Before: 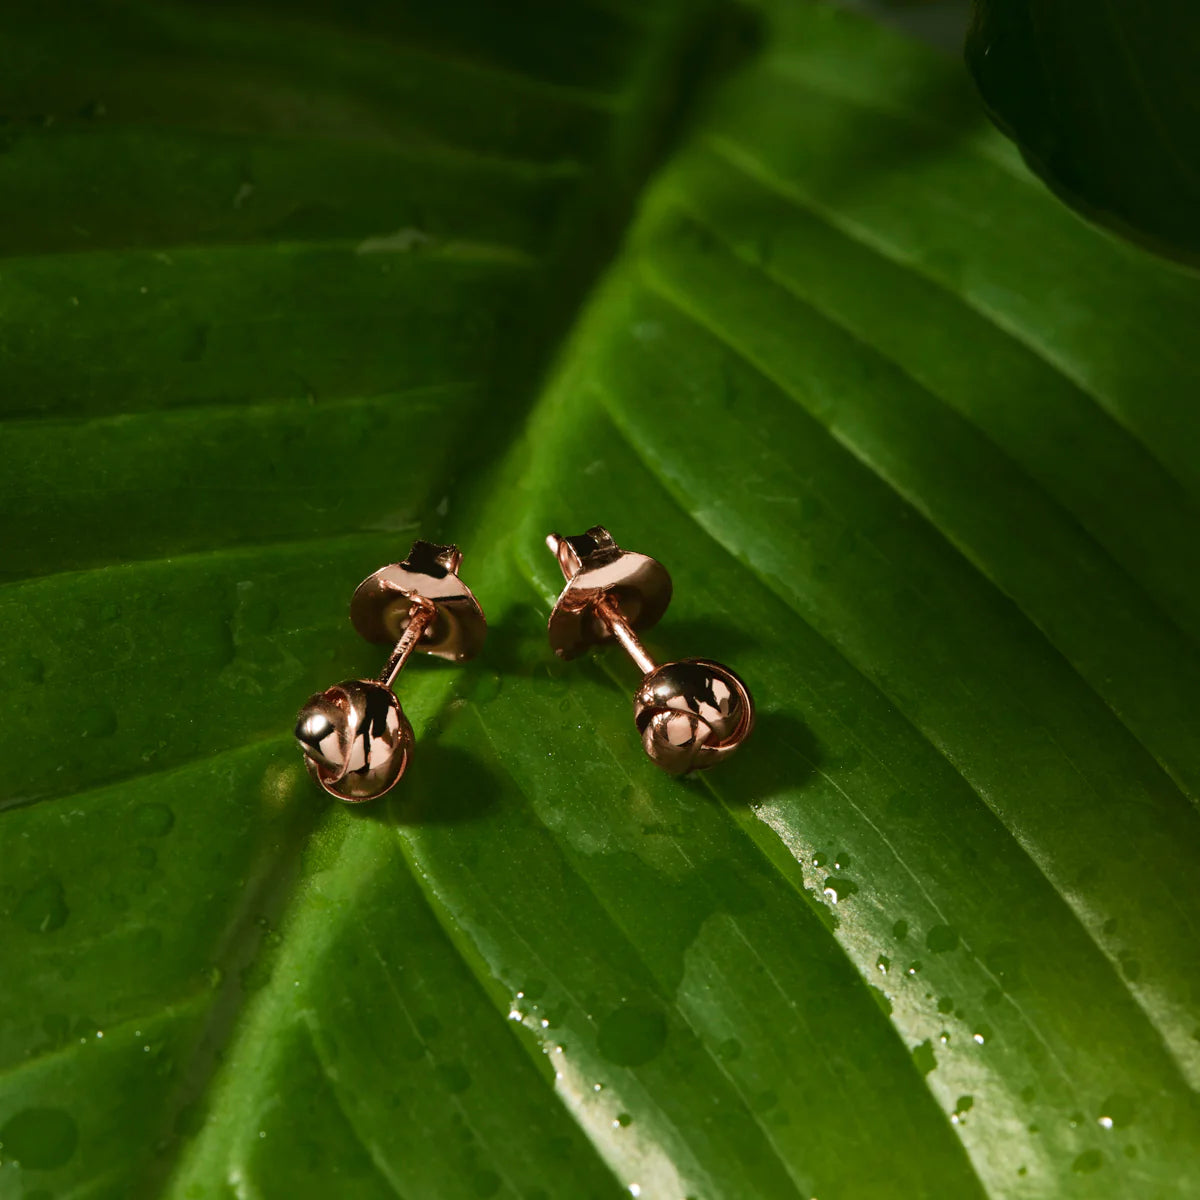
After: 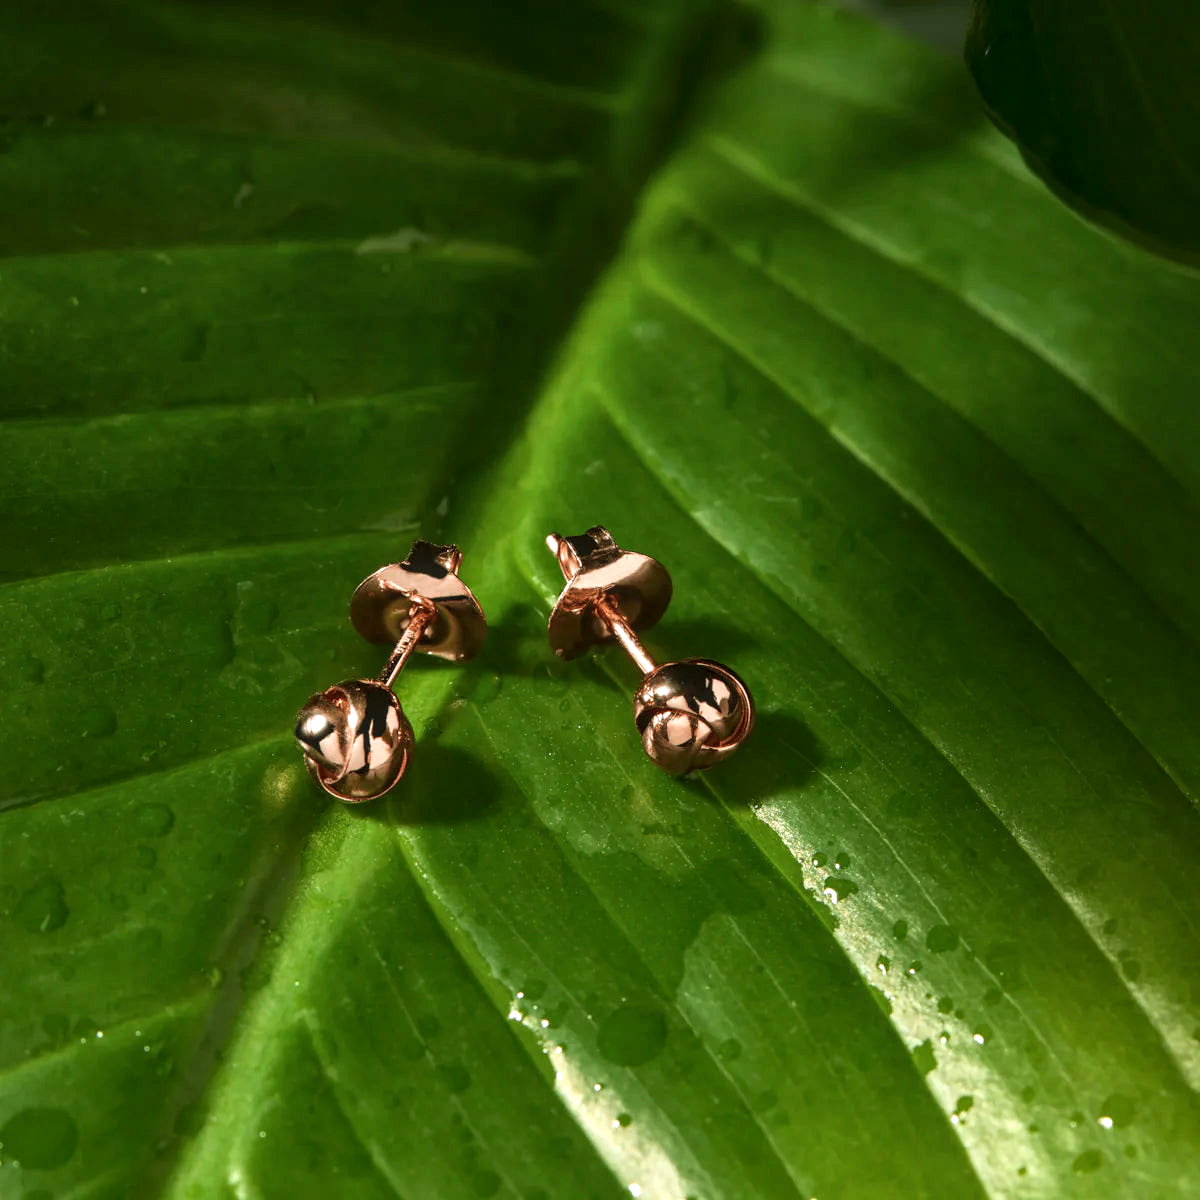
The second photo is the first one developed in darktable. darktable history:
local contrast: on, module defaults
exposure: black level correction 0, exposure 0.498 EV, compensate highlight preservation false
